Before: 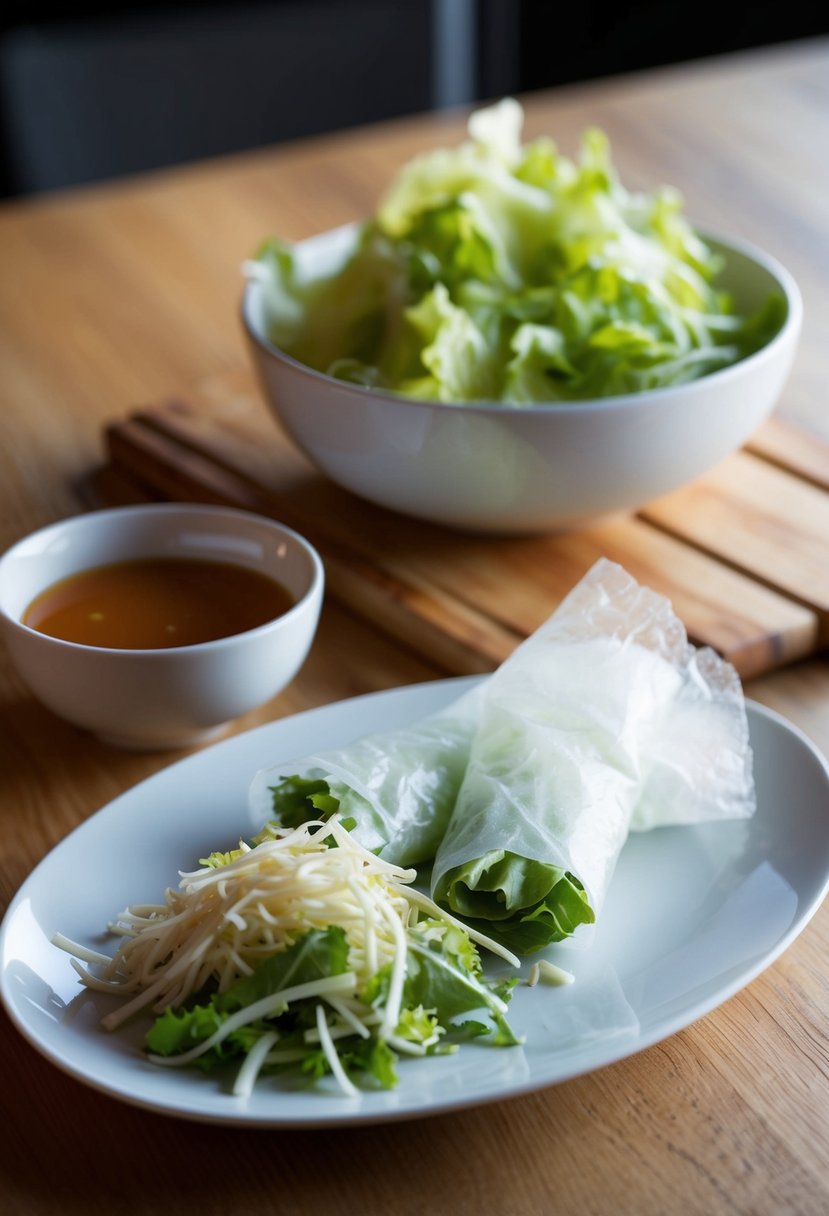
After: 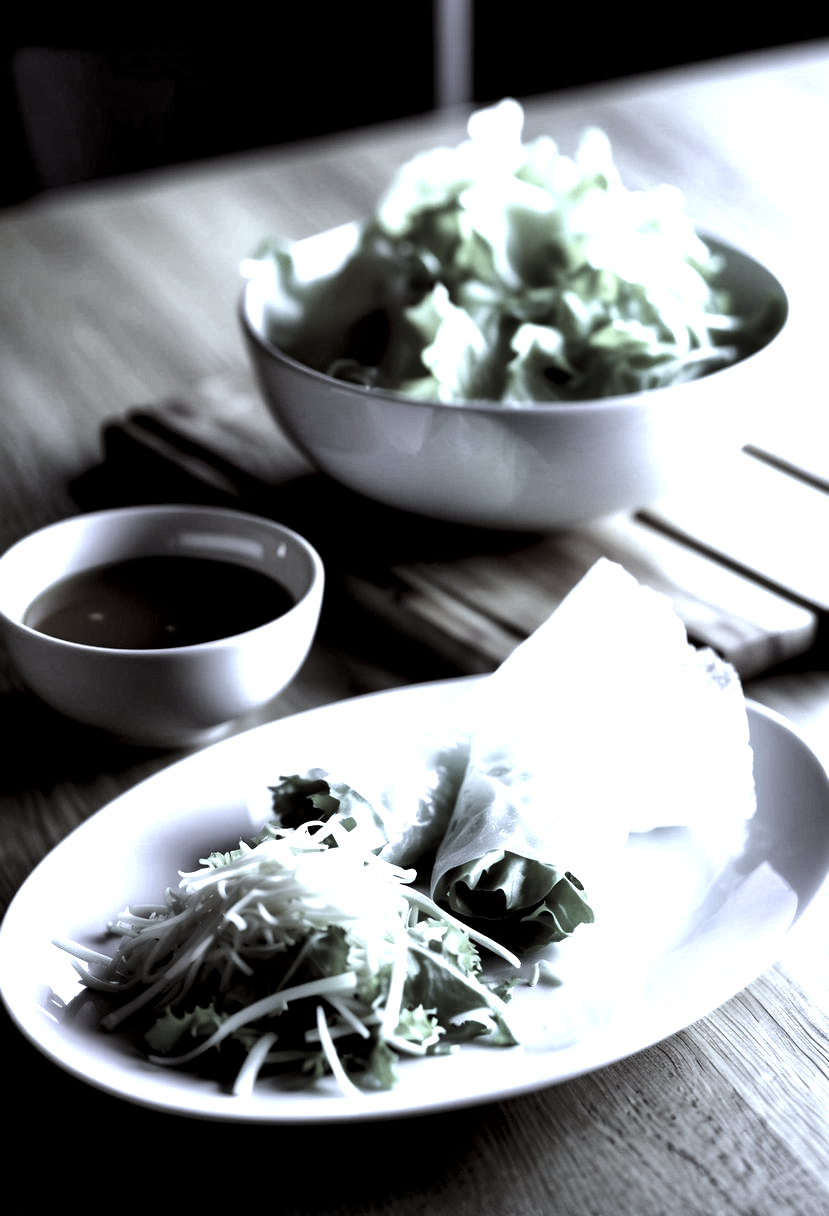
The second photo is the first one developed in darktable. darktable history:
exposure: black level correction 0, compensate exposure bias true, compensate highlight preservation false
white balance: red 0.766, blue 1.537
levels: levels [0.129, 0.519, 0.867]
tone equalizer: -8 EV -0.75 EV, -7 EV -0.7 EV, -6 EV -0.6 EV, -5 EV -0.4 EV, -3 EV 0.4 EV, -2 EV 0.6 EV, -1 EV 0.7 EV, +0 EV 0.75 EV, edges refinement/feathering 500, mask exposure compensation -1.57 EV, preserve details no
color contrast: green-magenta contrast 0.3, blue-yellow contrast 0.15
local contrast: mode bilateral grid, contrast 50, coarseness 50, detail 150%, midtone range 0.2
color correction: highlights a* -10.69, highlights b* -19.19
color balance: lift [1, 1.011, 0.999, 0.989], gamma [1.109, 1.045, 1.039, 0.955], gain [0.917, 0.936, 0.952, 1.064], contrast 2.32%, contrast fulcrum 19%, output saturation 101%
